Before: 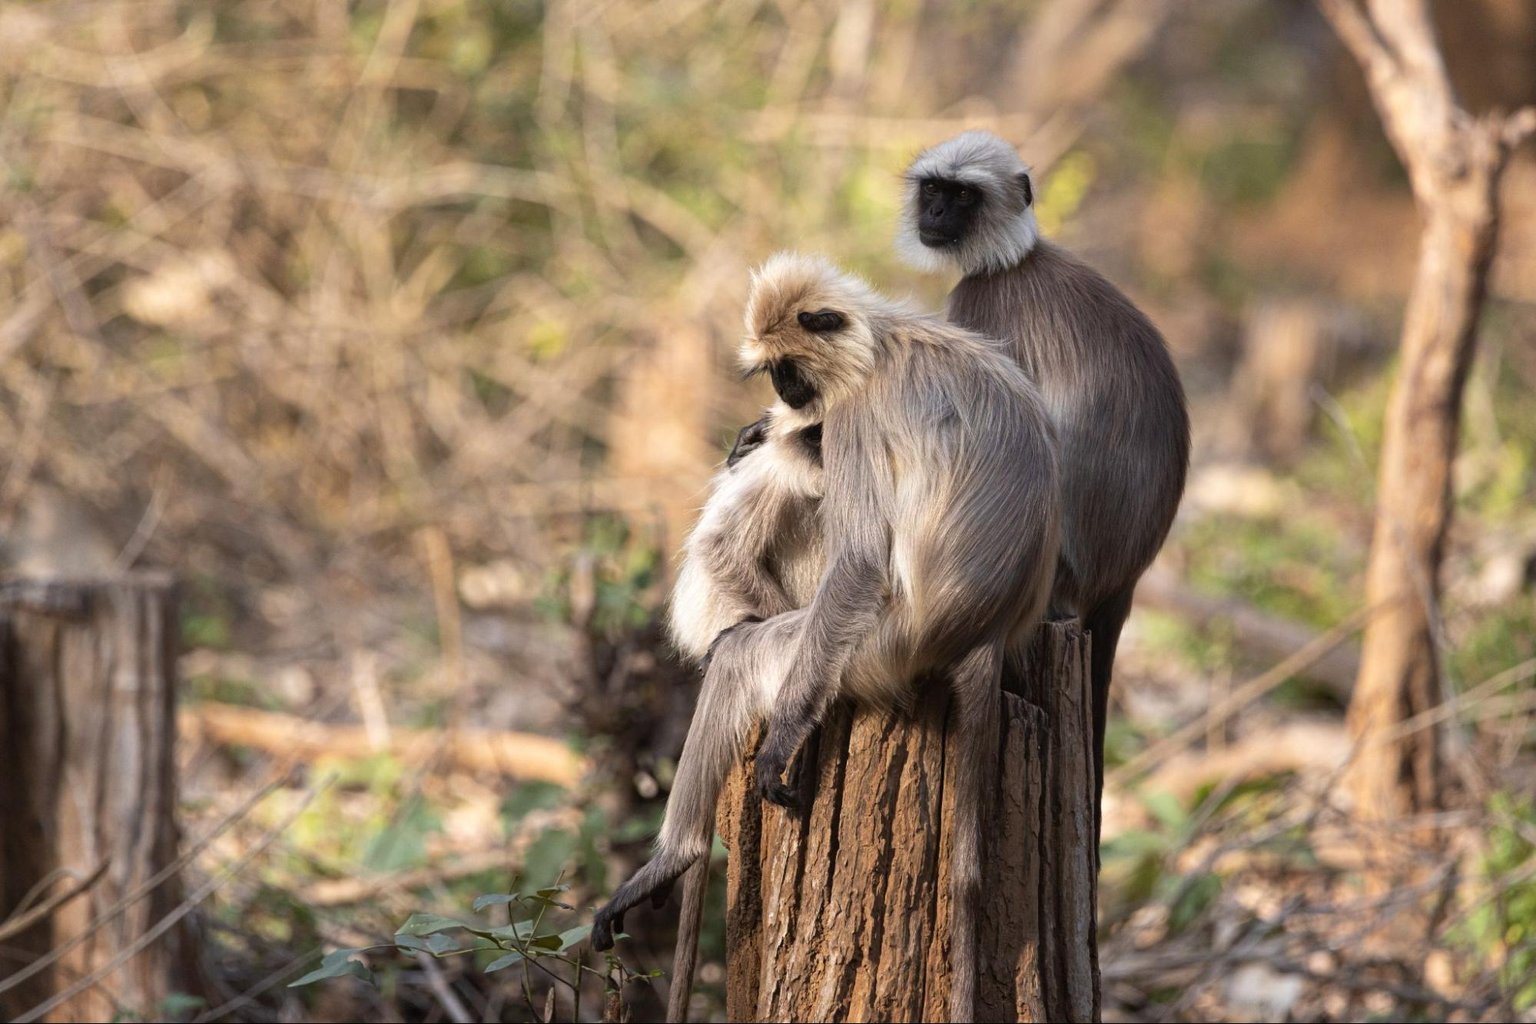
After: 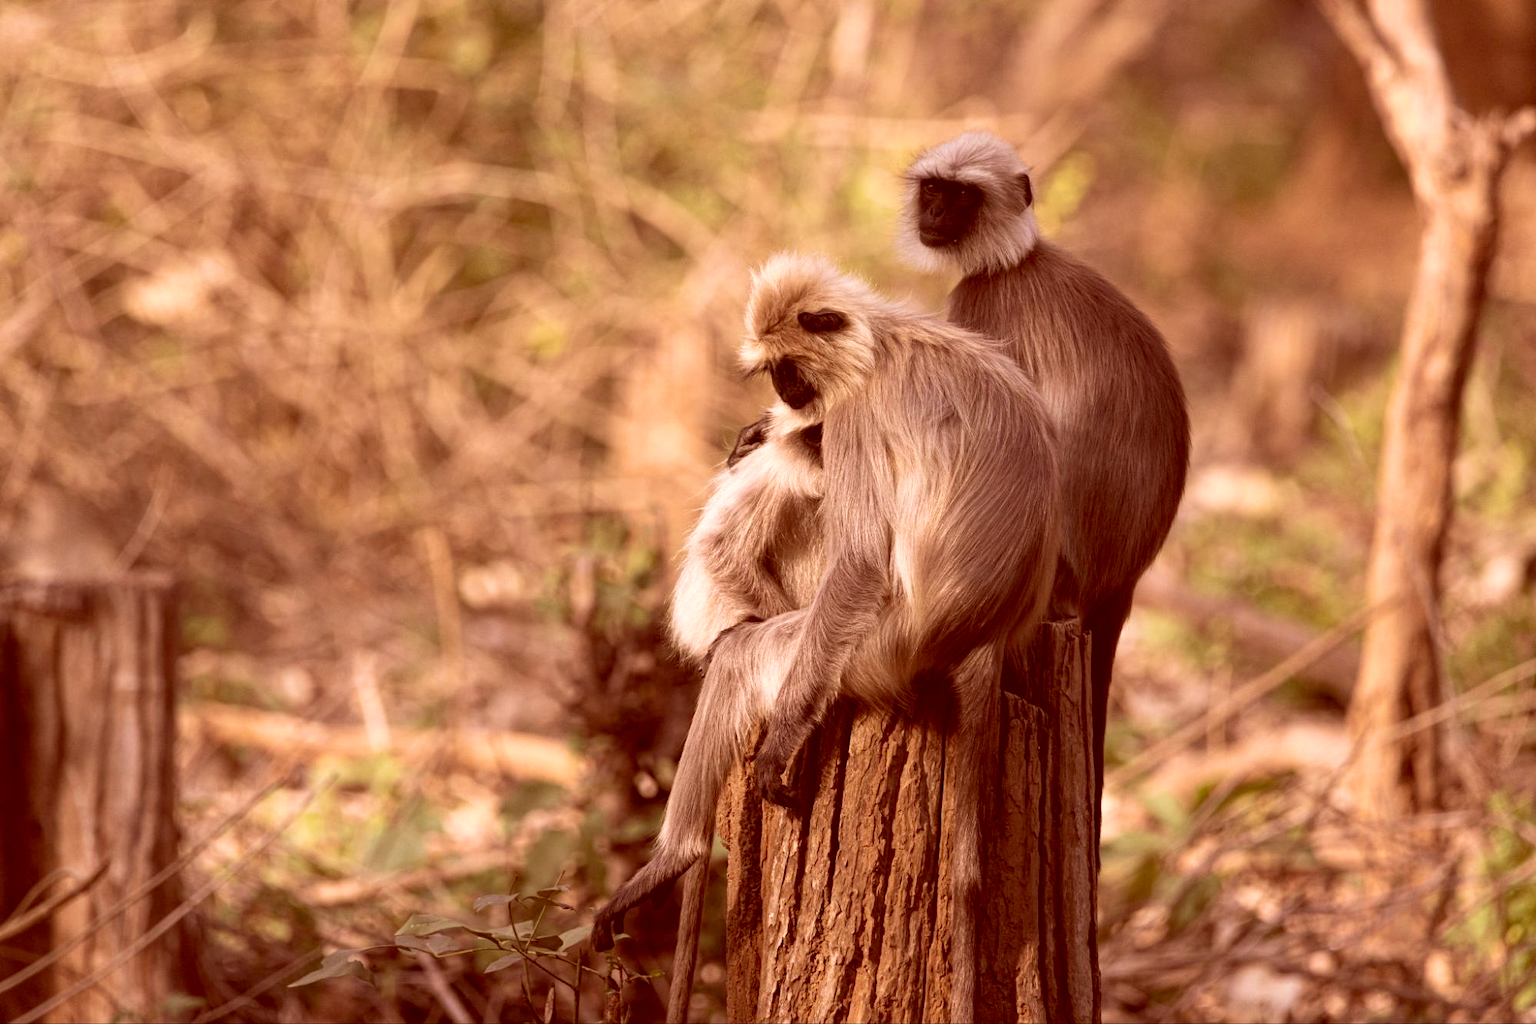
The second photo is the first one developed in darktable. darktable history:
tone equalizer: -8 EV 0.06 EV, smoothing diameter 25%, edges refinement/feathering 10, preserve details guided filter
velvia: on, module defaults
color correction: highlights a* 9.03, highlights b* 8.71, shadows a* 40, shadows b* 40, saturation 0.8
exposure: compensate highlight preservation false
